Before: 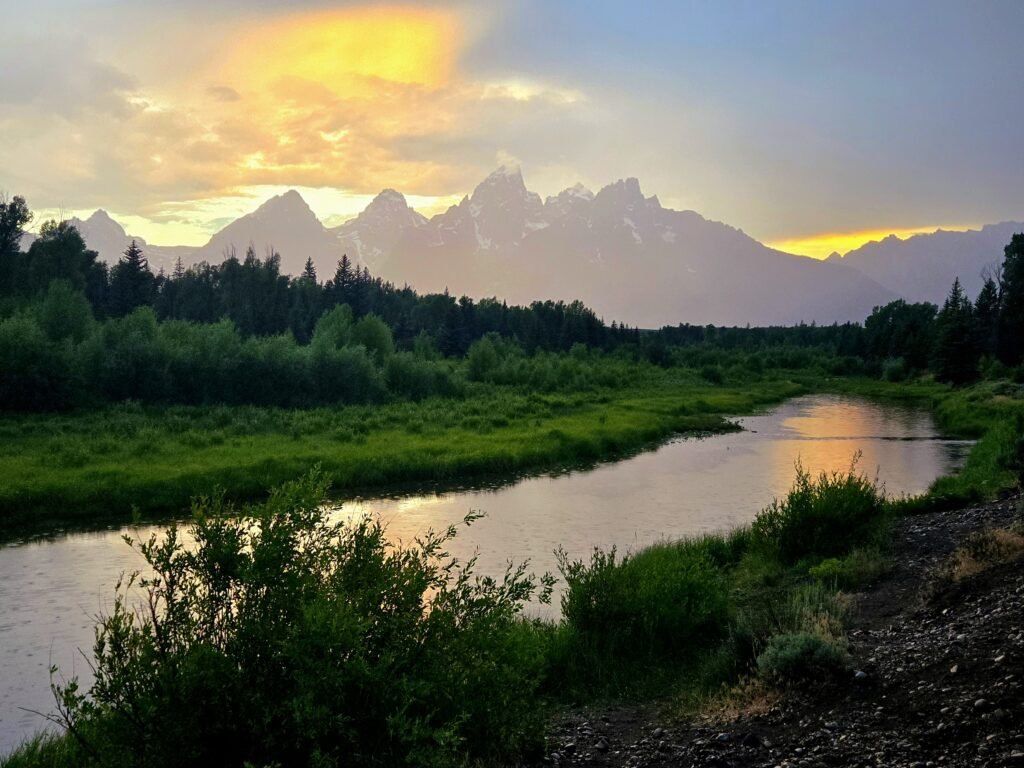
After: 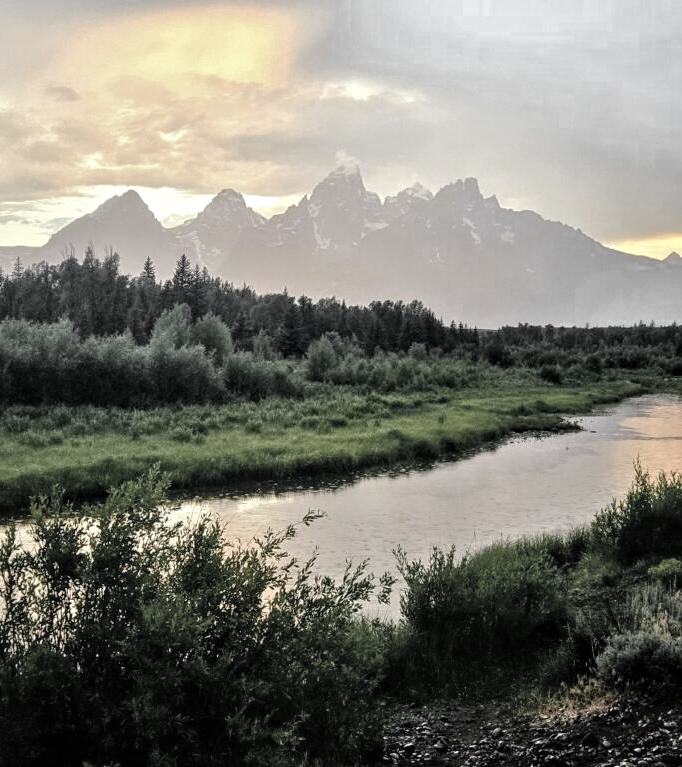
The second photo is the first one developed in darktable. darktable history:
crop and rotate: left 15.754%, right 17.579%
local contrast: on, module defaults
tone equalizer: -7 EV 0.15 EV, -6 EV 0.6 EV, -5 EV 1.15 EV, -4 EV 1.33 EV, -3 EV 1.15 EV, -2 EV 0.6 EV, -1 EV 0.15 EV, mask exposure compensation -0.5 EV
color zones: curves: ch0 [(0, 0.613) (0.01, 0.613) (0.245, 0.448) (0.498, 0.529) (0.642, 0.665) (0.879, 0.777) (0.99, 0.613)]; ch1 [(0, 0.035) (0.121, 0.189) (0.259, 0.197) (0.415, 0.061) (0.589, 0.022) (0.732, 0.022) (0.857, 0.026) (0.991, 0.053)]
color balance rgb: linear chroma grading › shadows 32%, linear chroma grading › global chroma -2%, linear chroma grading › mid-tones 4%, perceptual saturation grading › global saturation -2%, perceptual saturation grading › highlights -8%, perceptual saturation grading › mid-tones 8%, perceptual saturation grading › shadows 4%, perceptual brilliance grading › highlights 8%, perceptual brilliance grading › mid-tones 4%, perceptual brilliance grading › shadows 2%, global vibrance 16%, saturation formula JzAzBz (2021)
